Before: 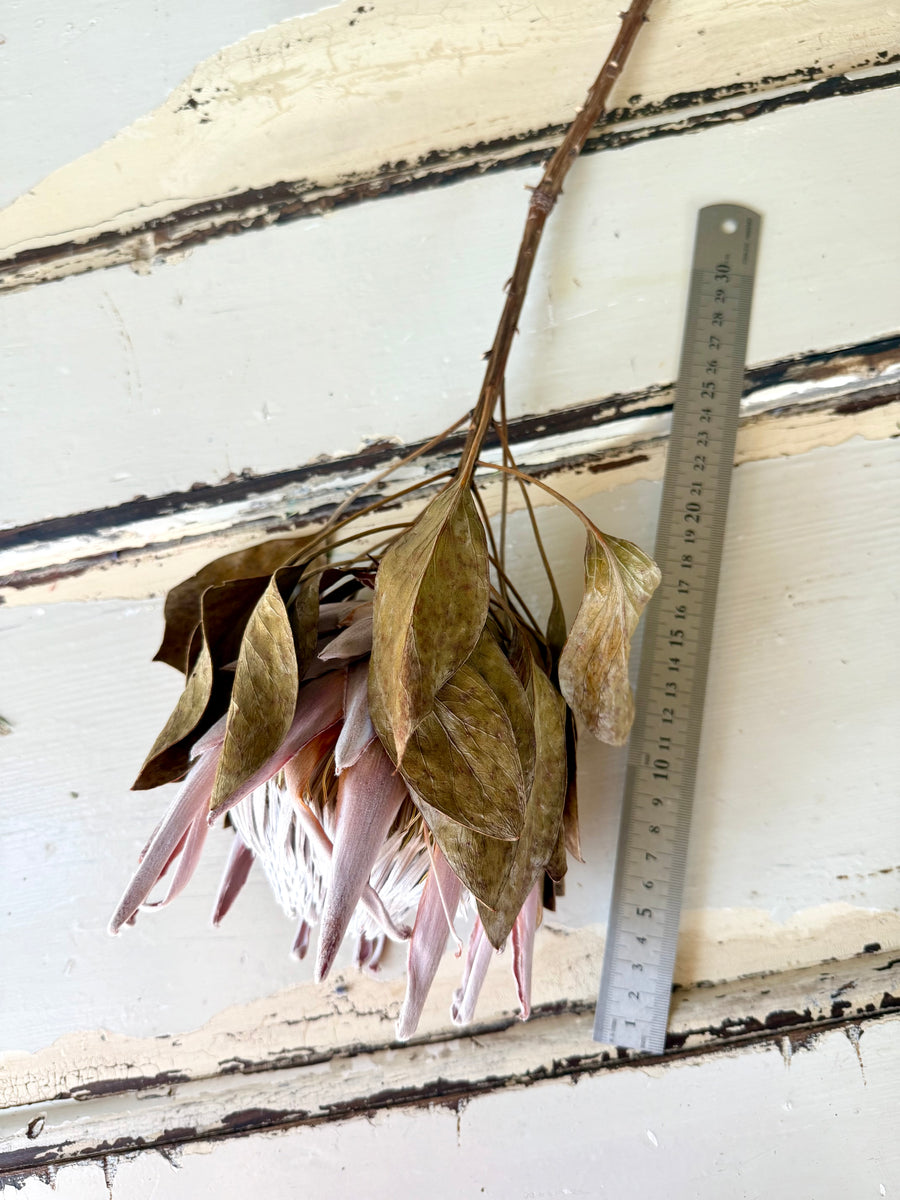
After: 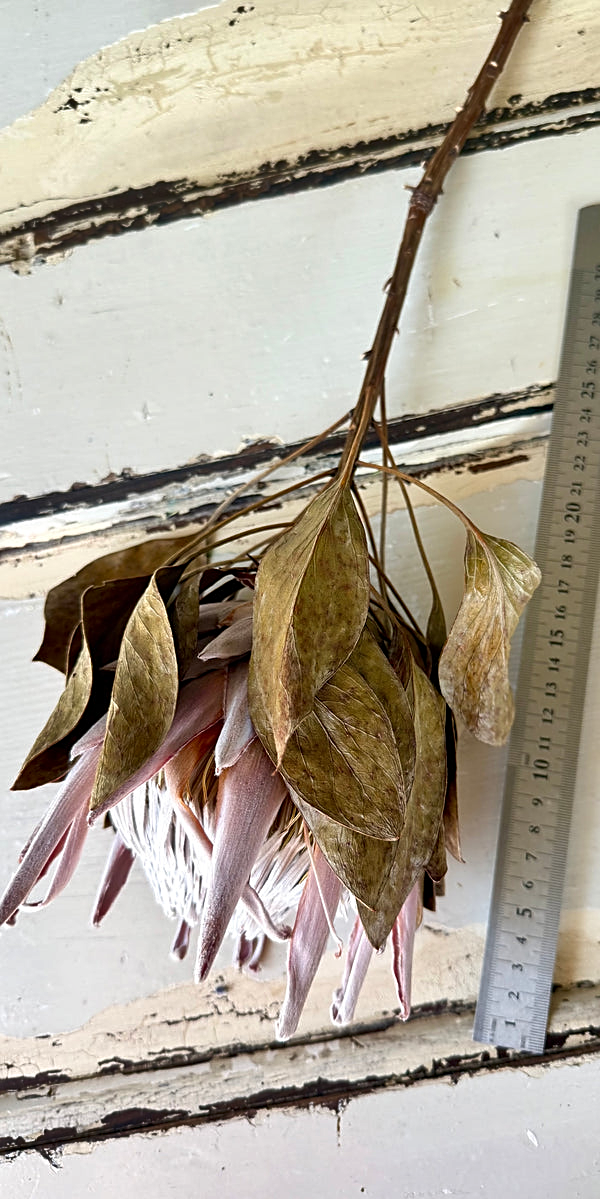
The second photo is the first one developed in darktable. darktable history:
shadows and highlights: radius 131.29, highlights color adjustment 55.14%, soften with gaussian
sharpen: on, module defaults
crop and rotate: left 13.338%, right 19.992%
